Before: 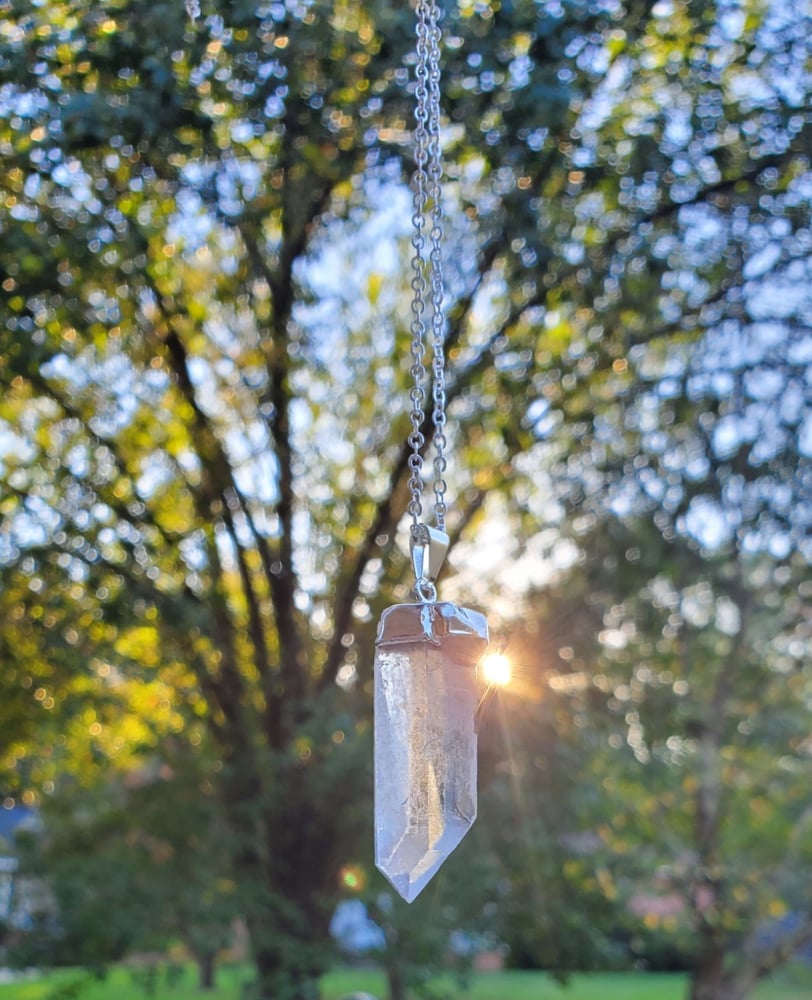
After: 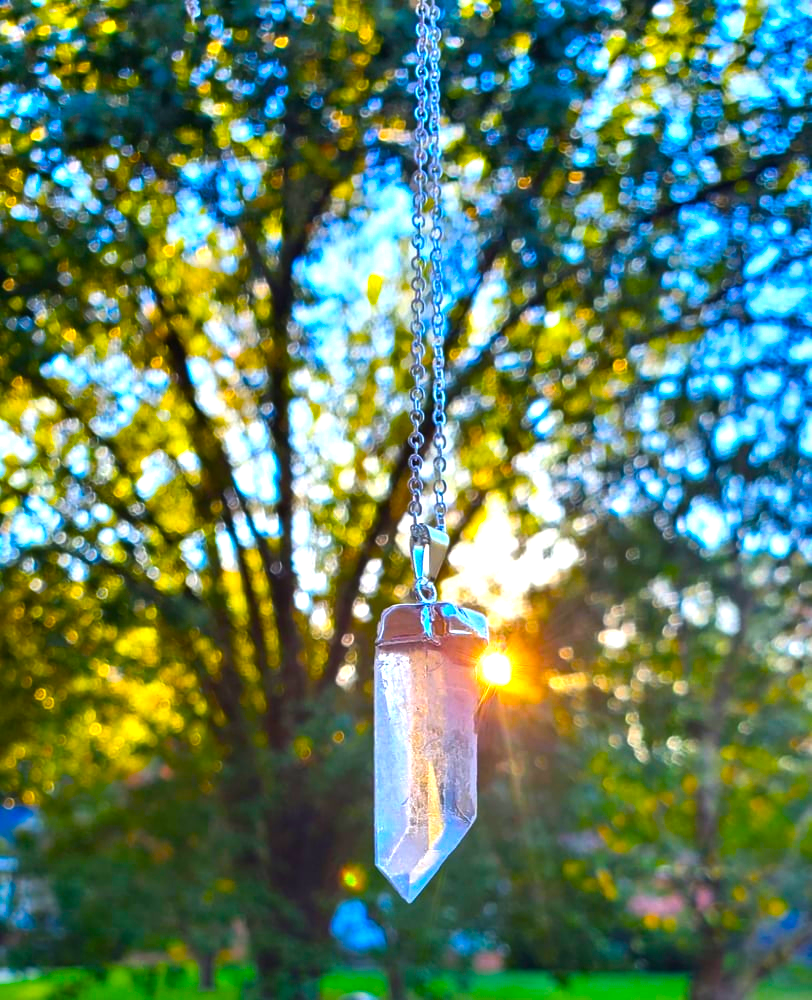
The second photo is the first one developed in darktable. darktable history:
contrast equalizer: y [[0.5 ×6], [0.5 ×6], [0.5, 0.5, 0.501, 0.545, 0.707, 0.863], [0 ×6], [0 ×6]]
shadows and highlights: shadows 12, white point adjustment 1.2, soften with gaussian
color balance rgb: linear chroma grading › shadows -40%, linear chroma grading › highlights 40%, linear chroma grading › global chroma 45%, linear chroma grading › mid-tones -30%, perceptual saturation grading › global saturation 55%, perceptual saturation grading › highlights -50%, perceptual saturation grading › mid-tones 40%, perceptual saturation grading › shadows 30%, perceptual brilliance grading › global brilliance 20%, perceptual brilliance grading › shadows -40%, global vibrance 35%
